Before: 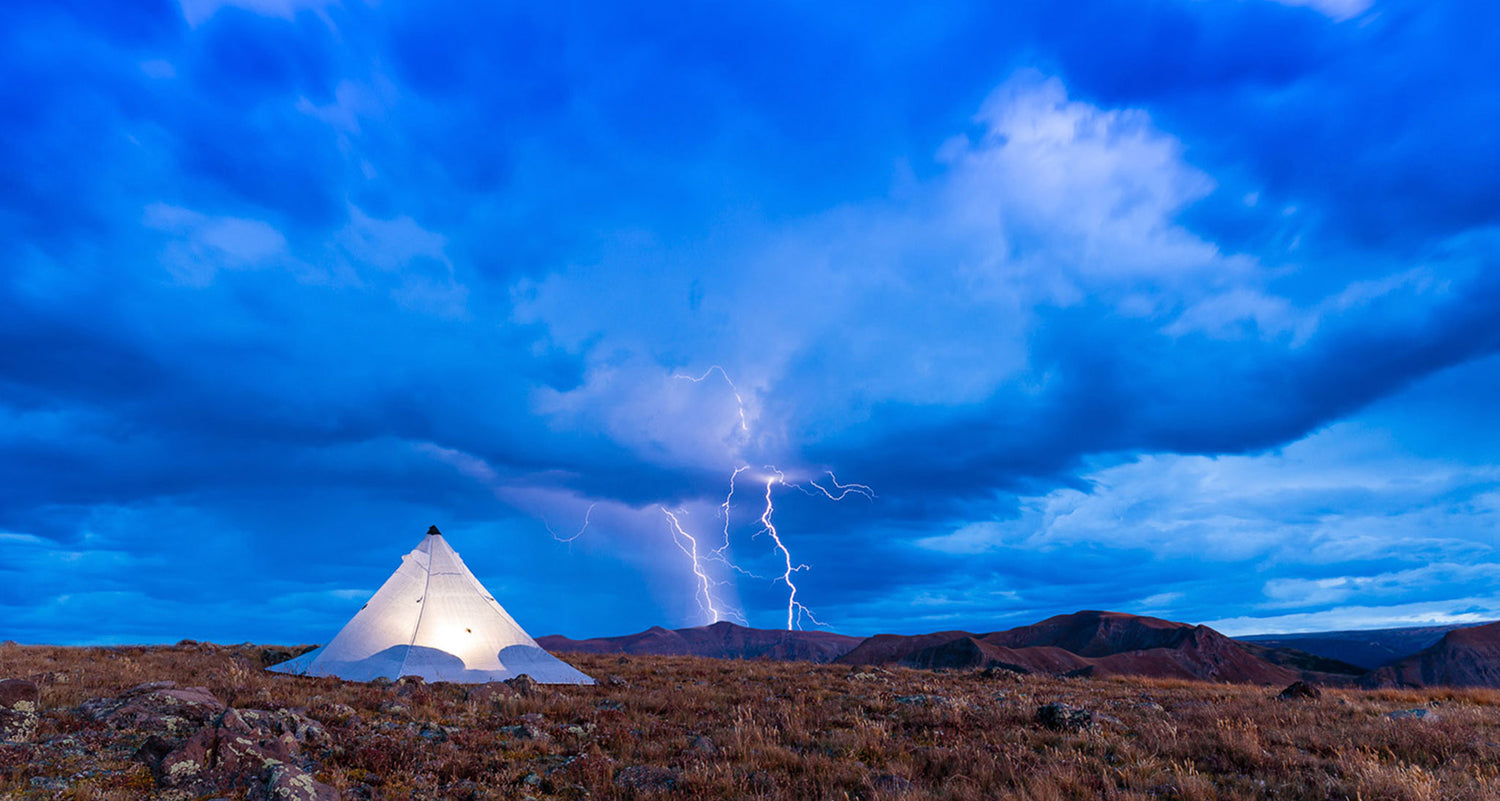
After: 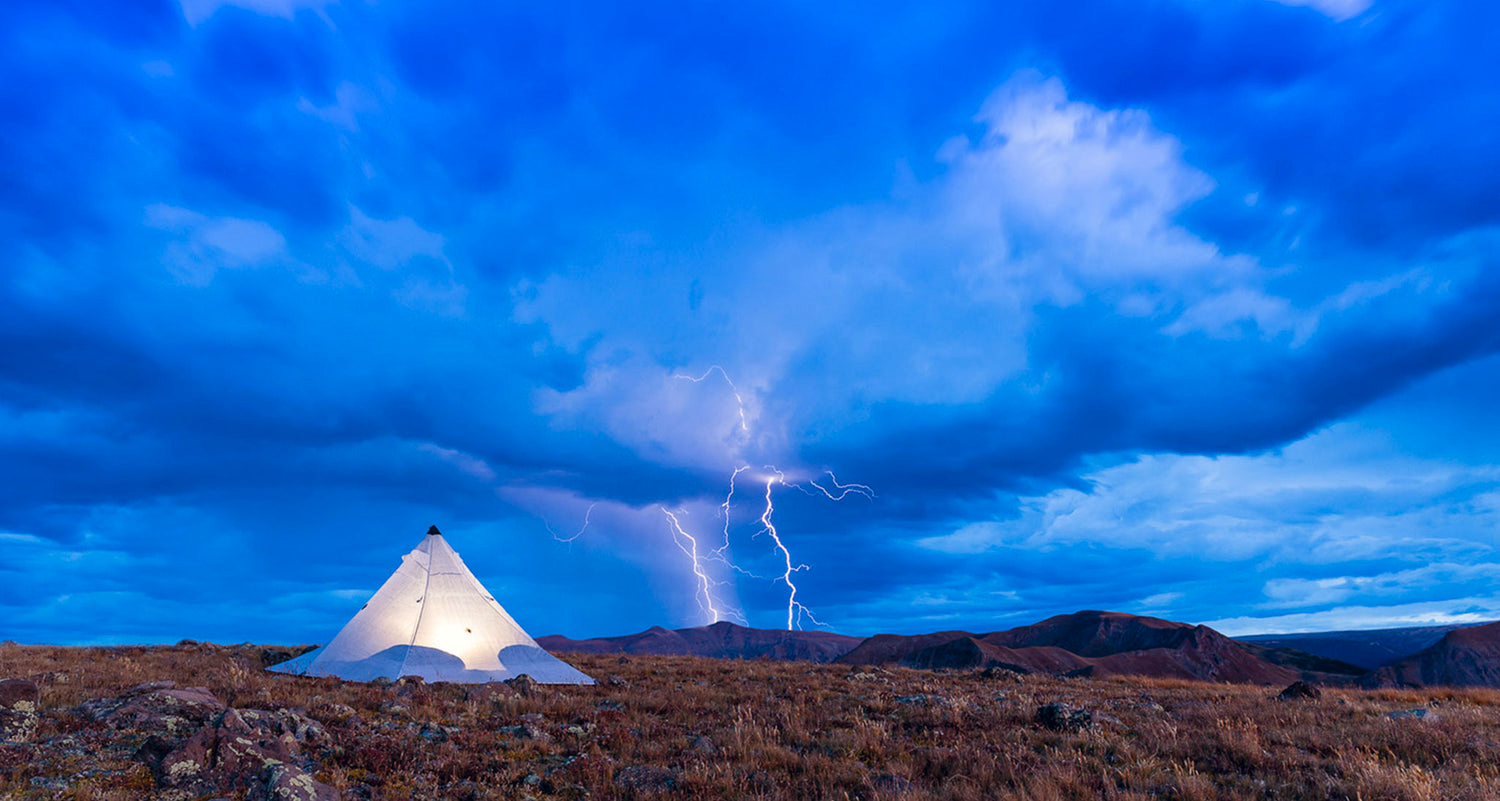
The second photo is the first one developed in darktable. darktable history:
color correction: highlights a* 0.241, highlights b* 2.68, shadows a* -0.839, shadows b* -4.72
